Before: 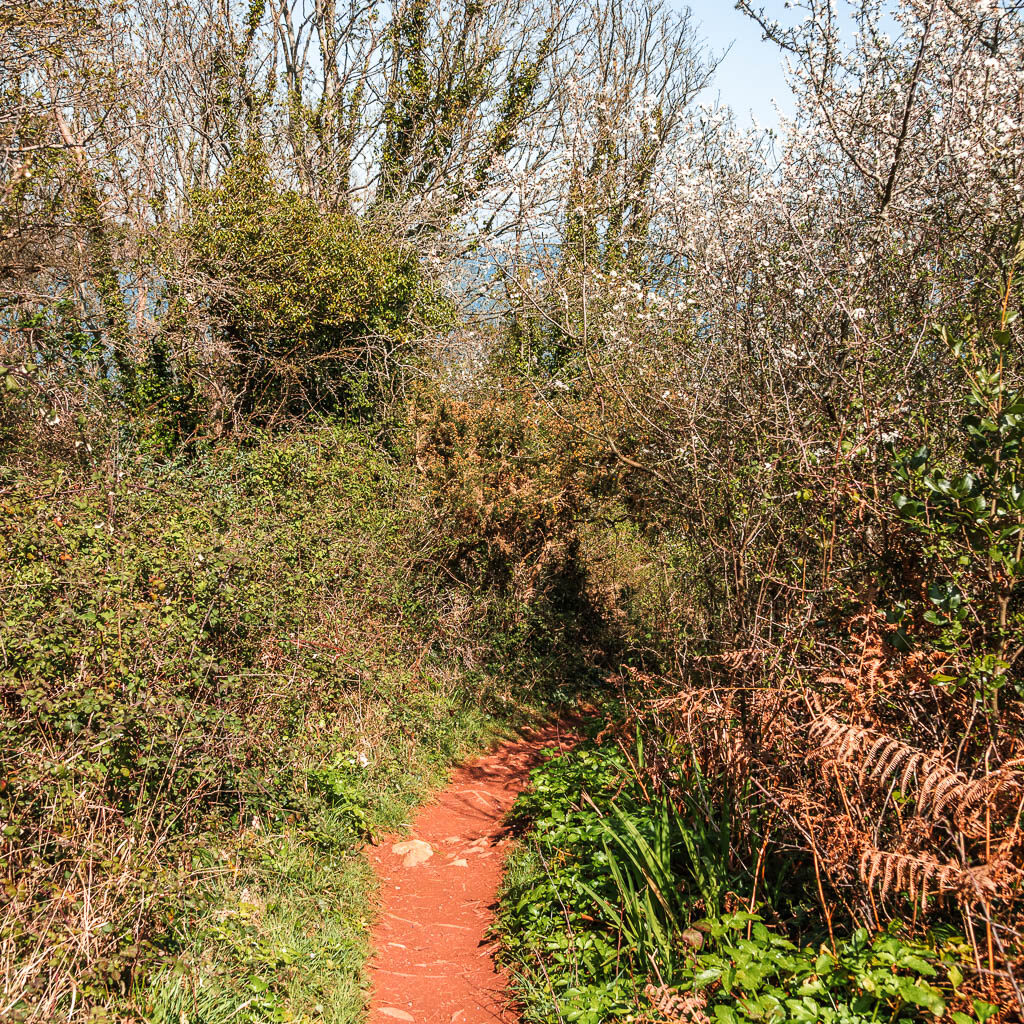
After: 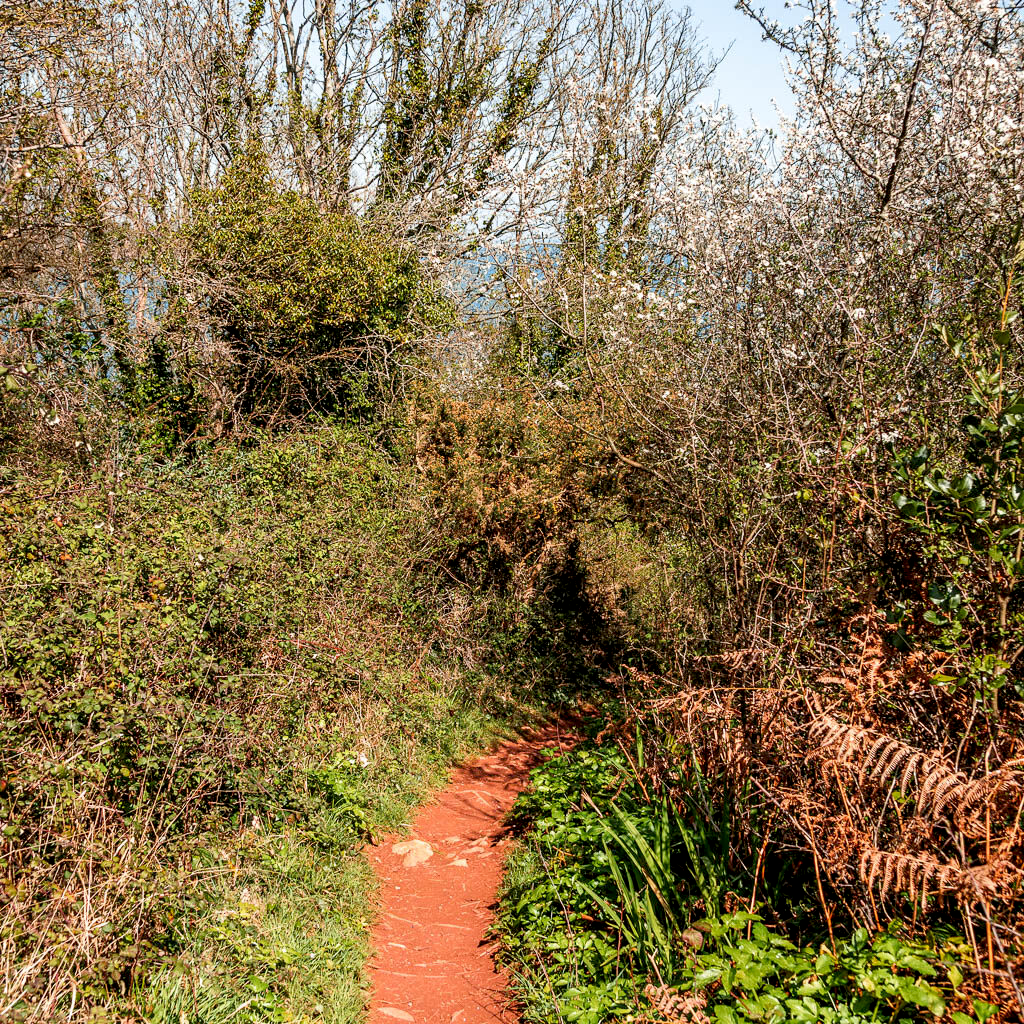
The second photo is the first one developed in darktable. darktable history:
exposure: black level correction 0.009, exposure 0.017 EV, compensate highlight preservation false
